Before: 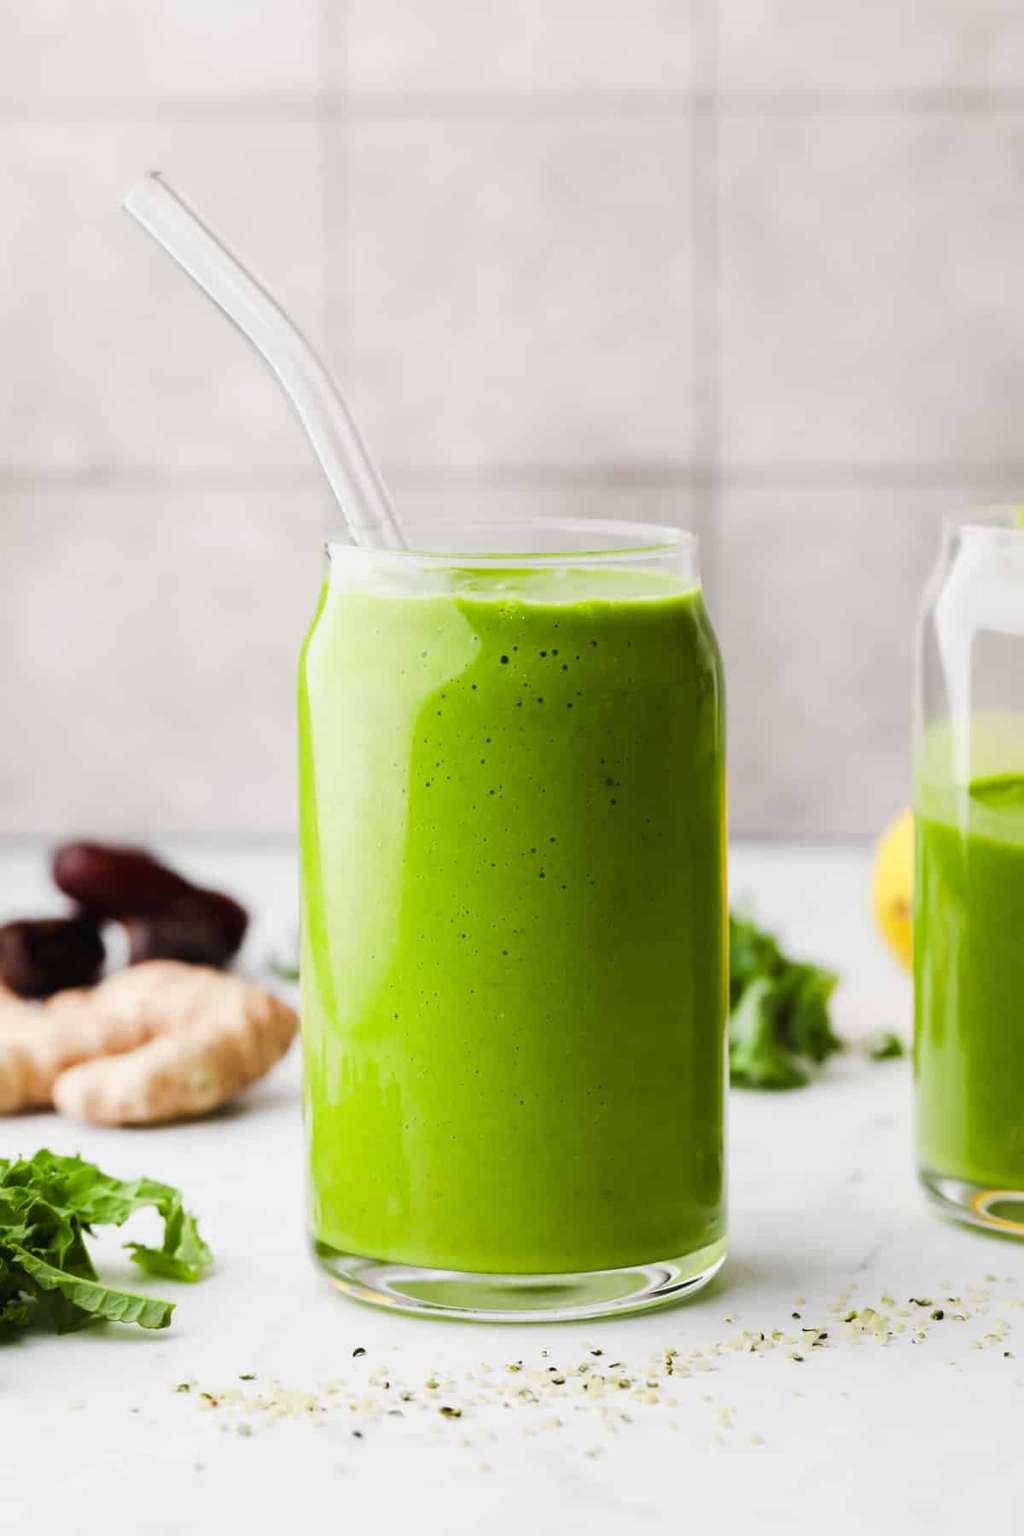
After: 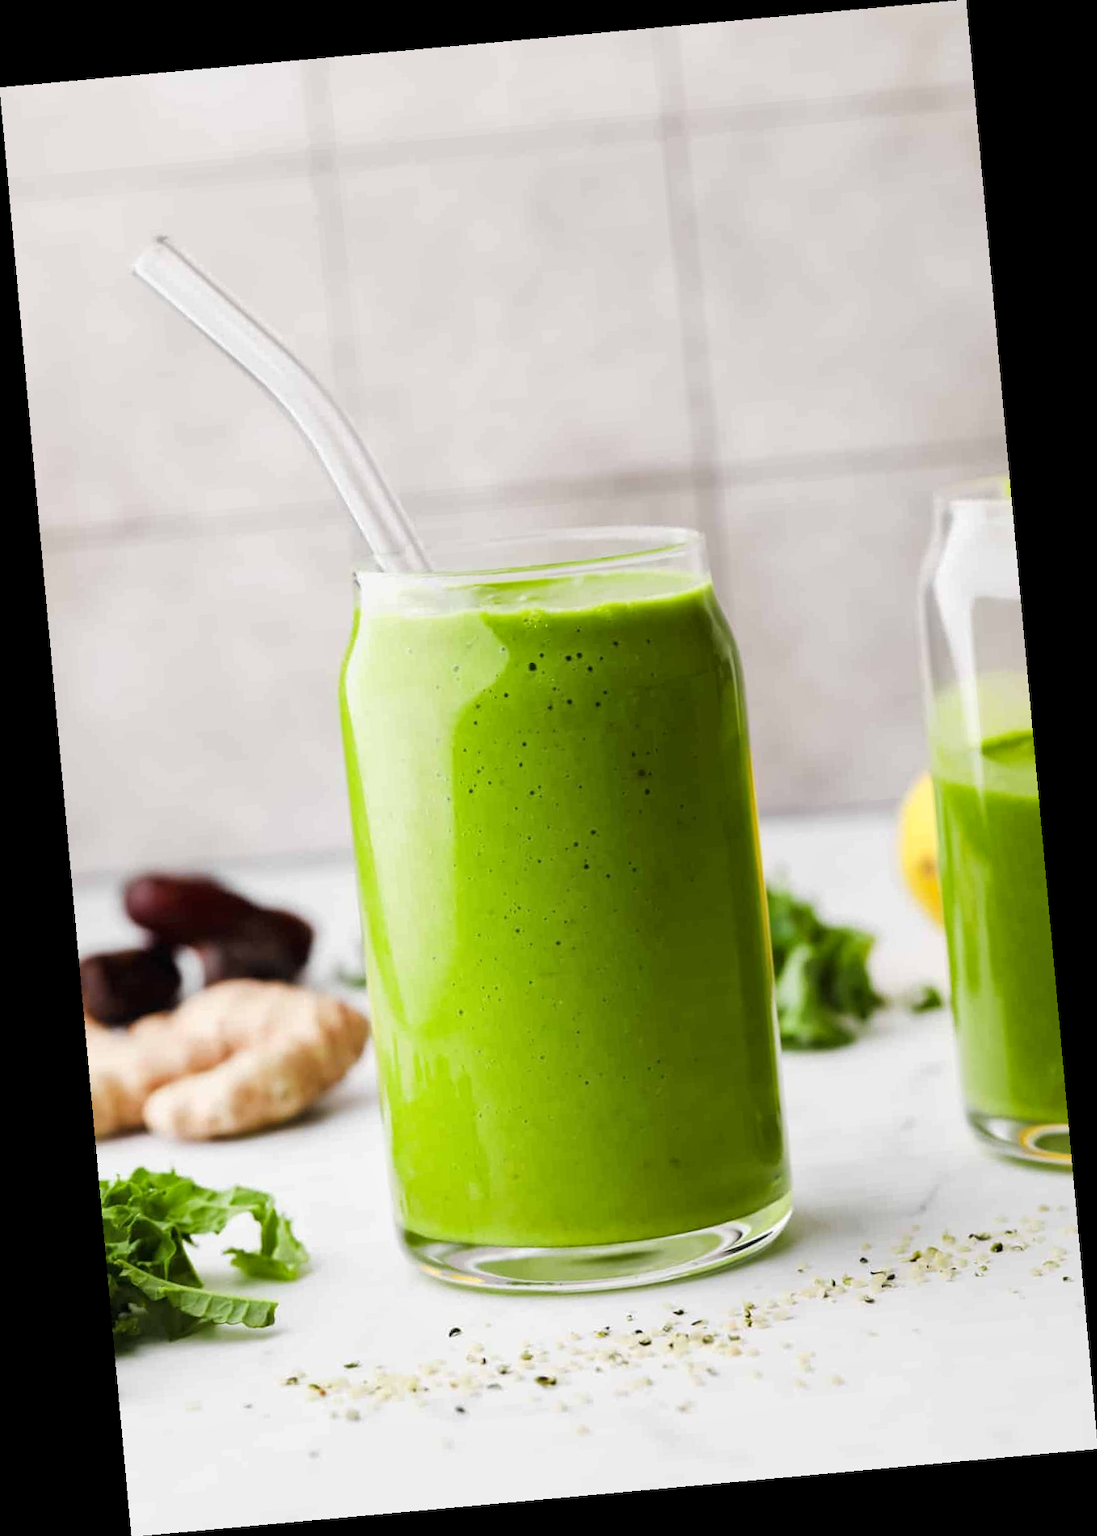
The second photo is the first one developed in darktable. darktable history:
rotate and perspective: rotation -5.2°, automatic cropping off
local contrast: mode bilateral grid, contrast 20, coarseness 50, detail 120%, midtone range 0.2
